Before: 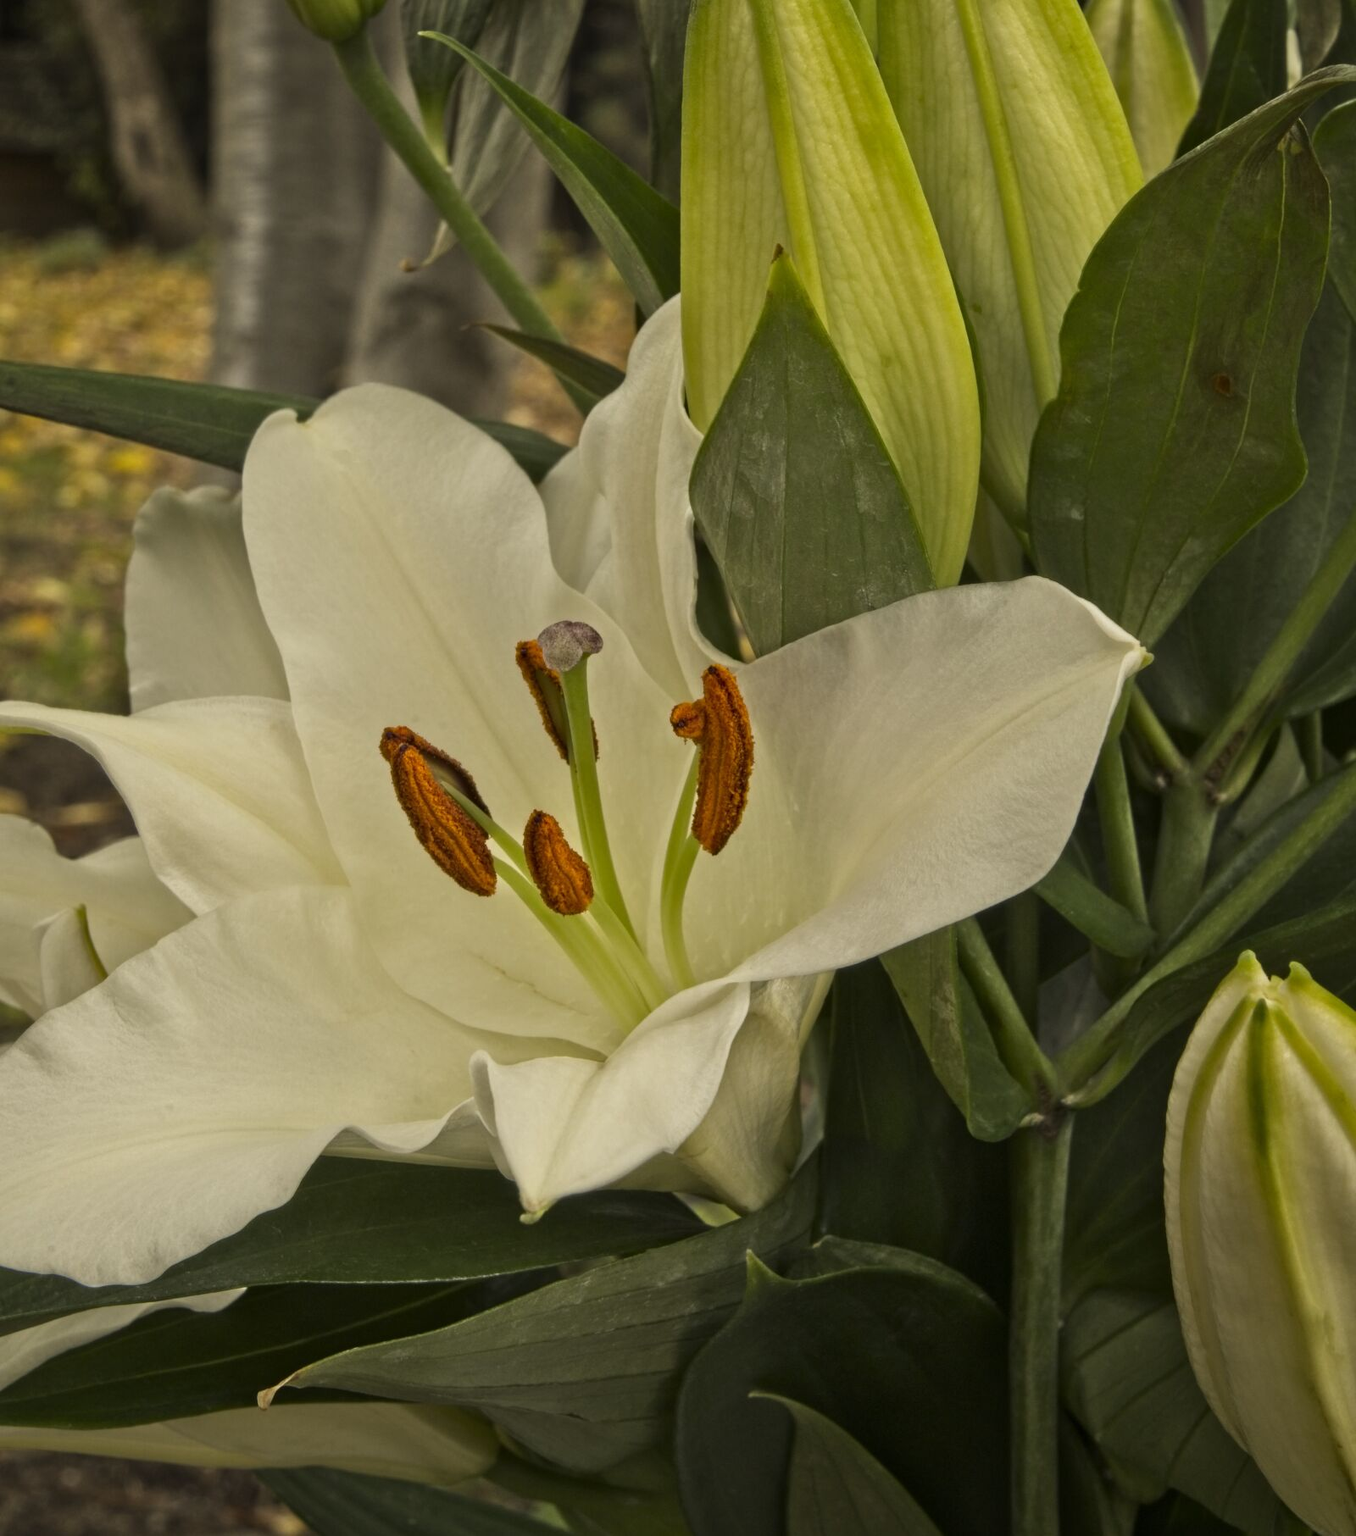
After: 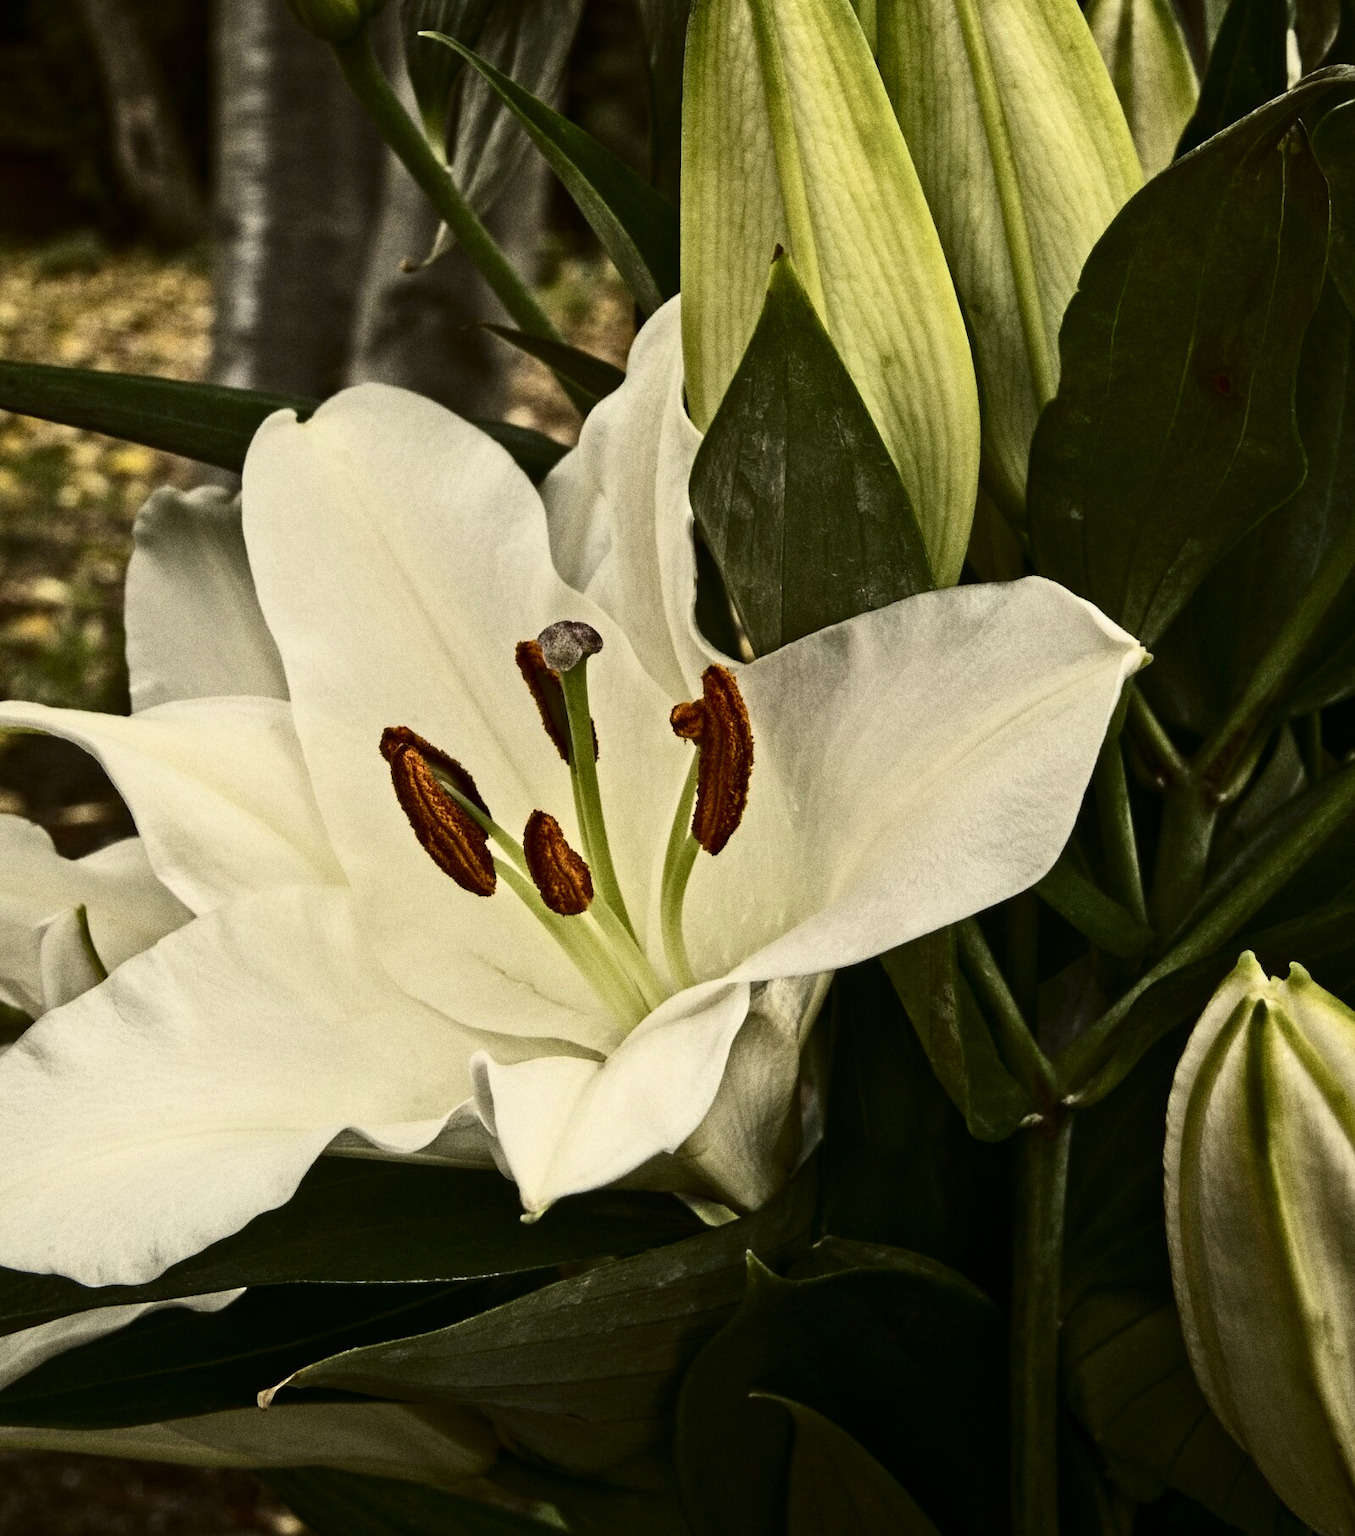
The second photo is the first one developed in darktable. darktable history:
white balance: emerald 1
grain: coarseness 0.09 ISO, strength 40%
contrast brightness saturation: contrast 0.5, saturation -0.1
